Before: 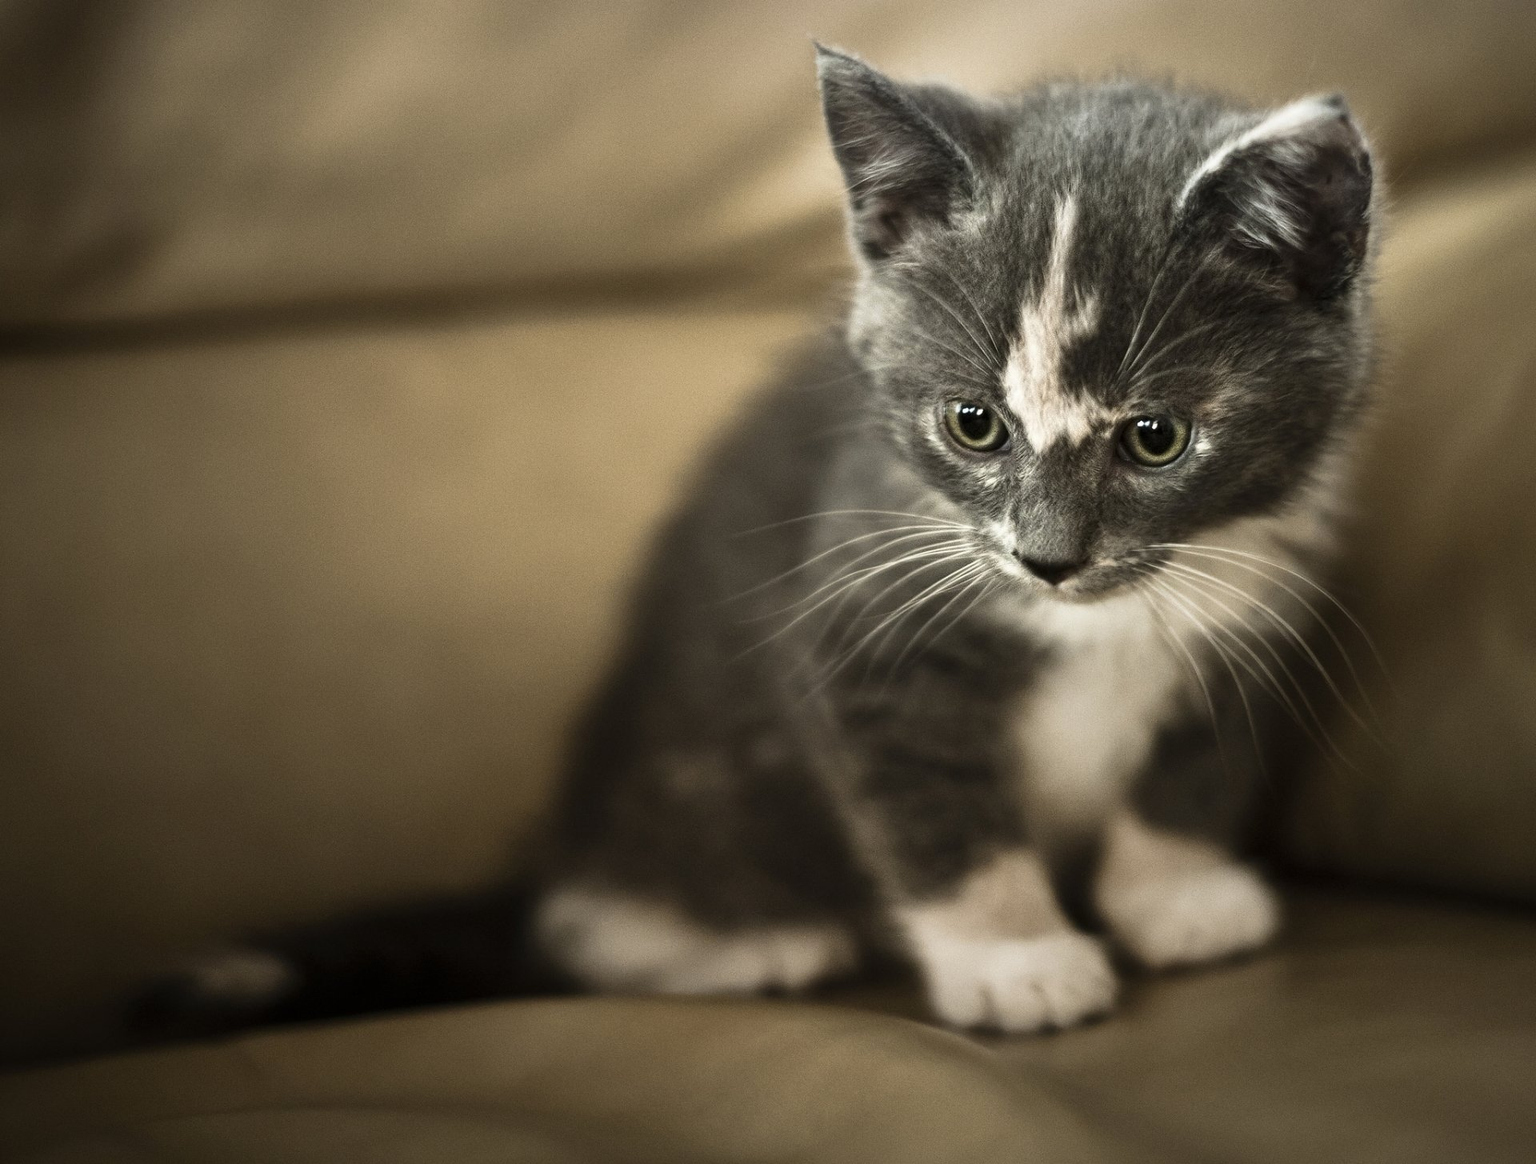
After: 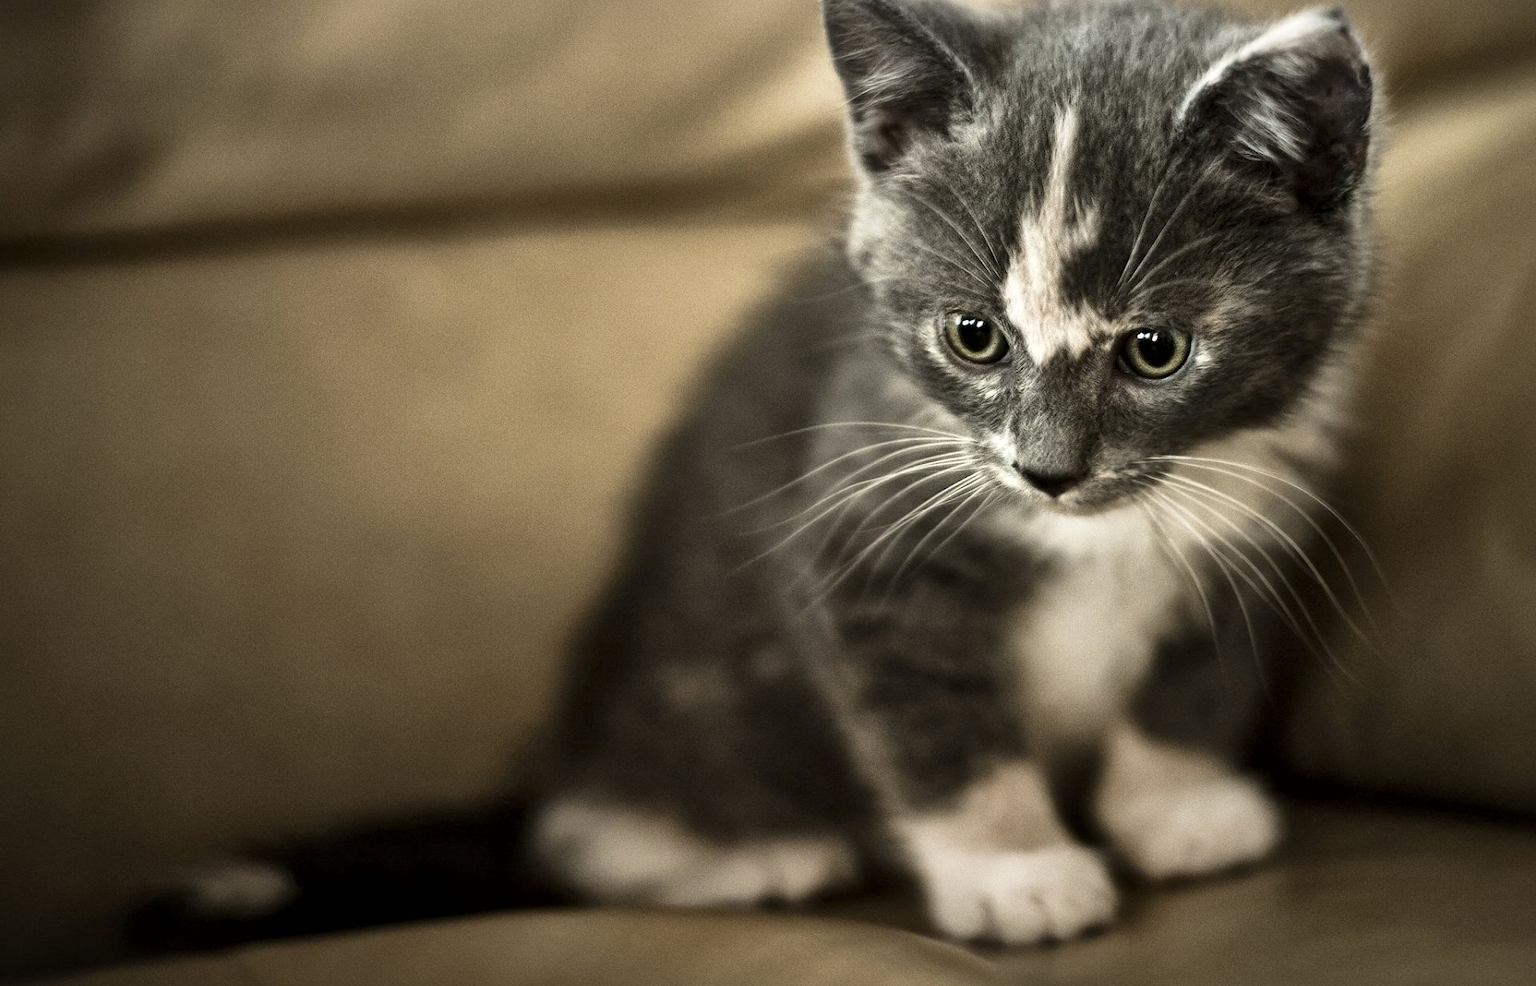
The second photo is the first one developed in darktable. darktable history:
local contrast: mode bilateral grid, contrast 20, coarseness 50, detail 150%, midtone range 0.2
crop: top 7.617%, bottom 7.478%
